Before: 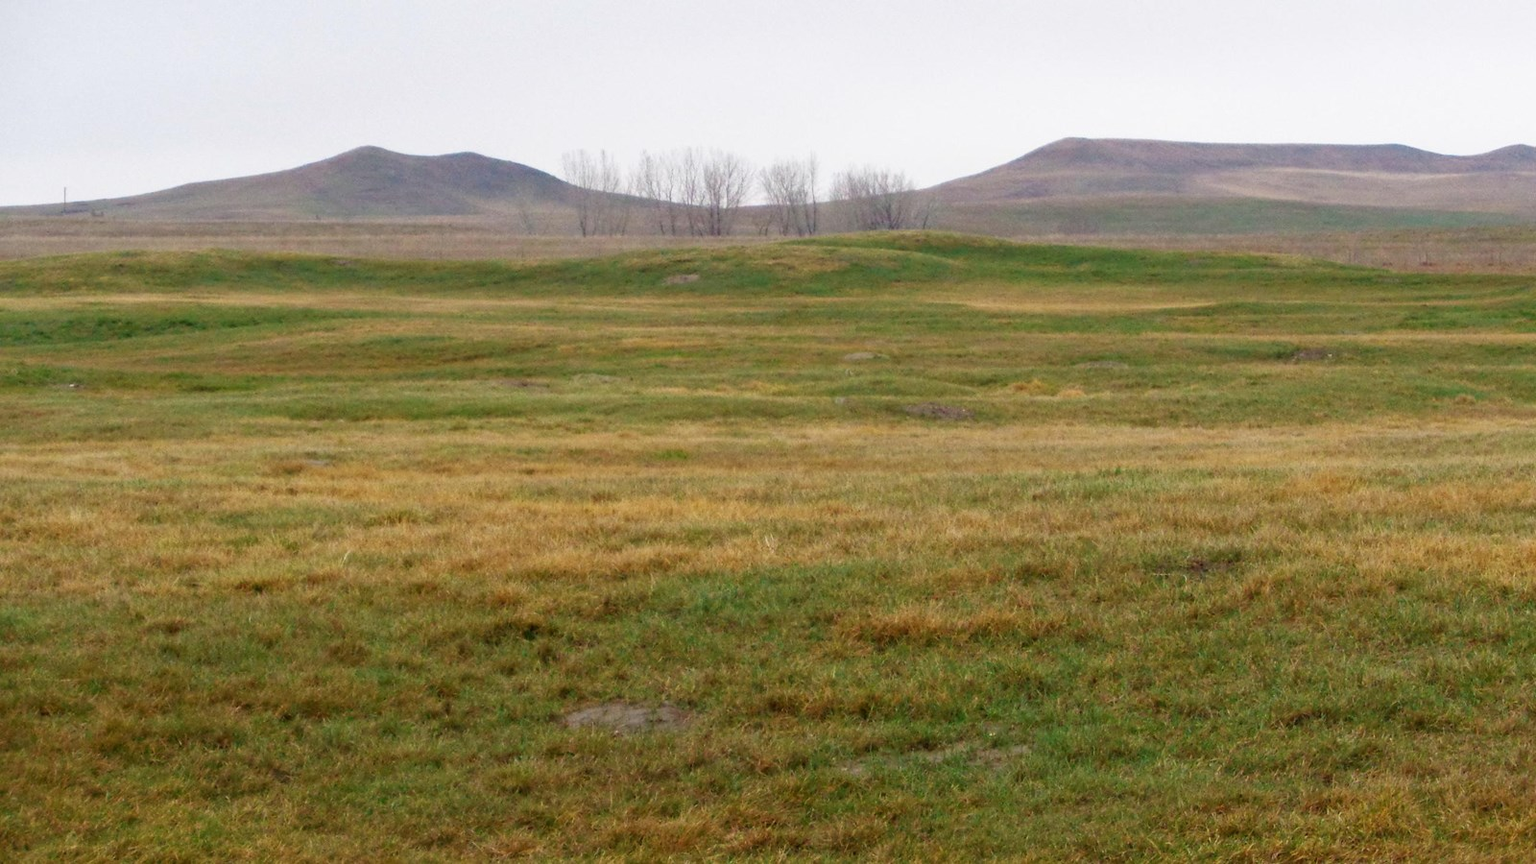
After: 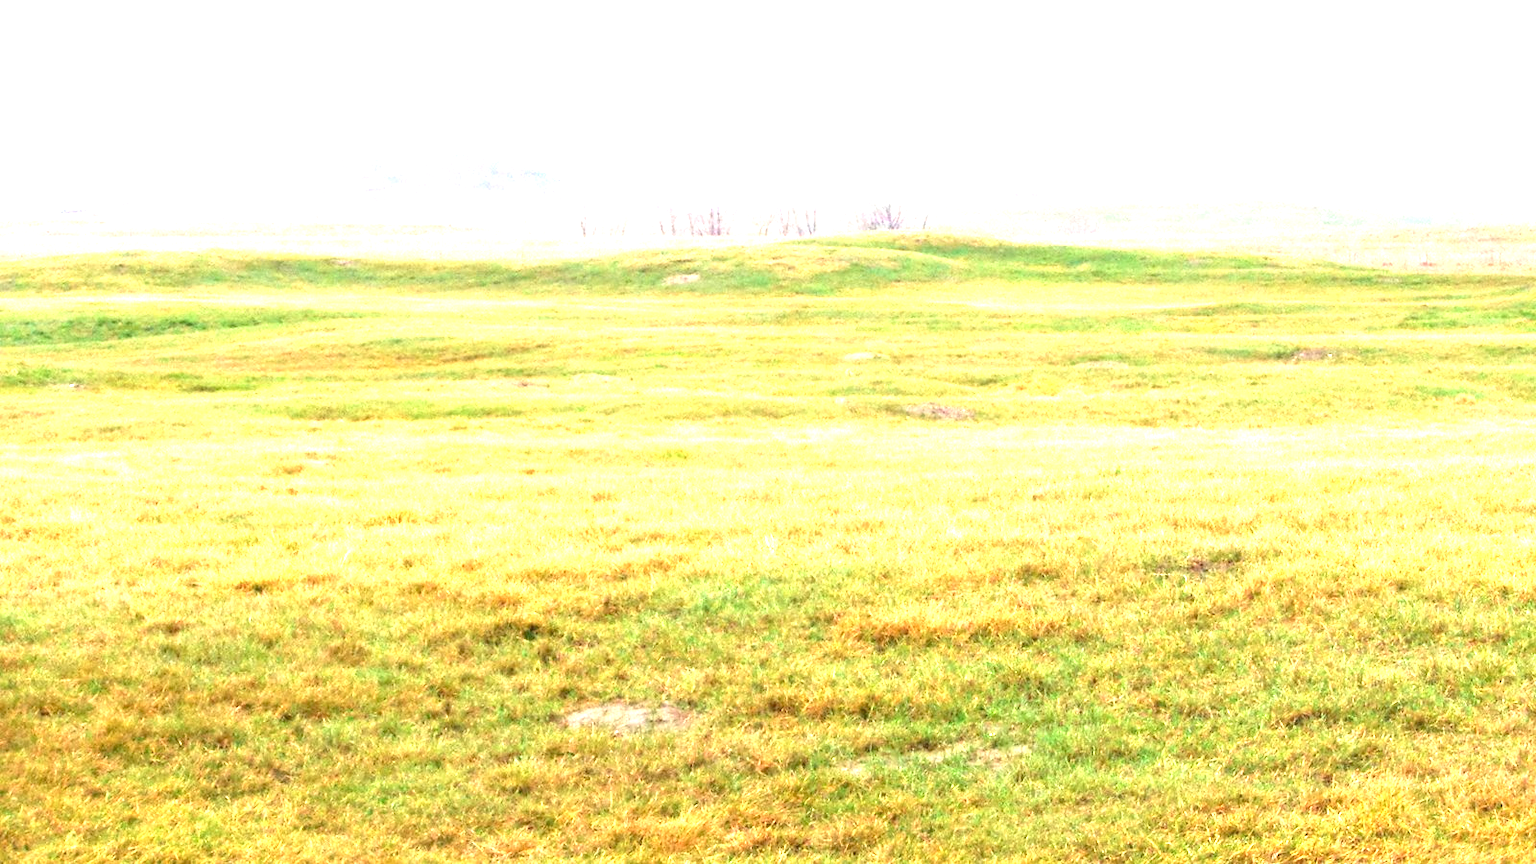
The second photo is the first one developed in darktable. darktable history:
tone equalizer: -8 EV -0.431 EV, -7 EV -0.385 EV, -6 EV -0.296 EV, -5 EV -0.221 EV, -3 EV 0.234 EV, -2 EV 0.341 EV, -1 EV 0.367 EV, +0 EV 0.416 EV
exposure: black level correction 0, exposure 2.133 EV, compensate highlight preservation false
